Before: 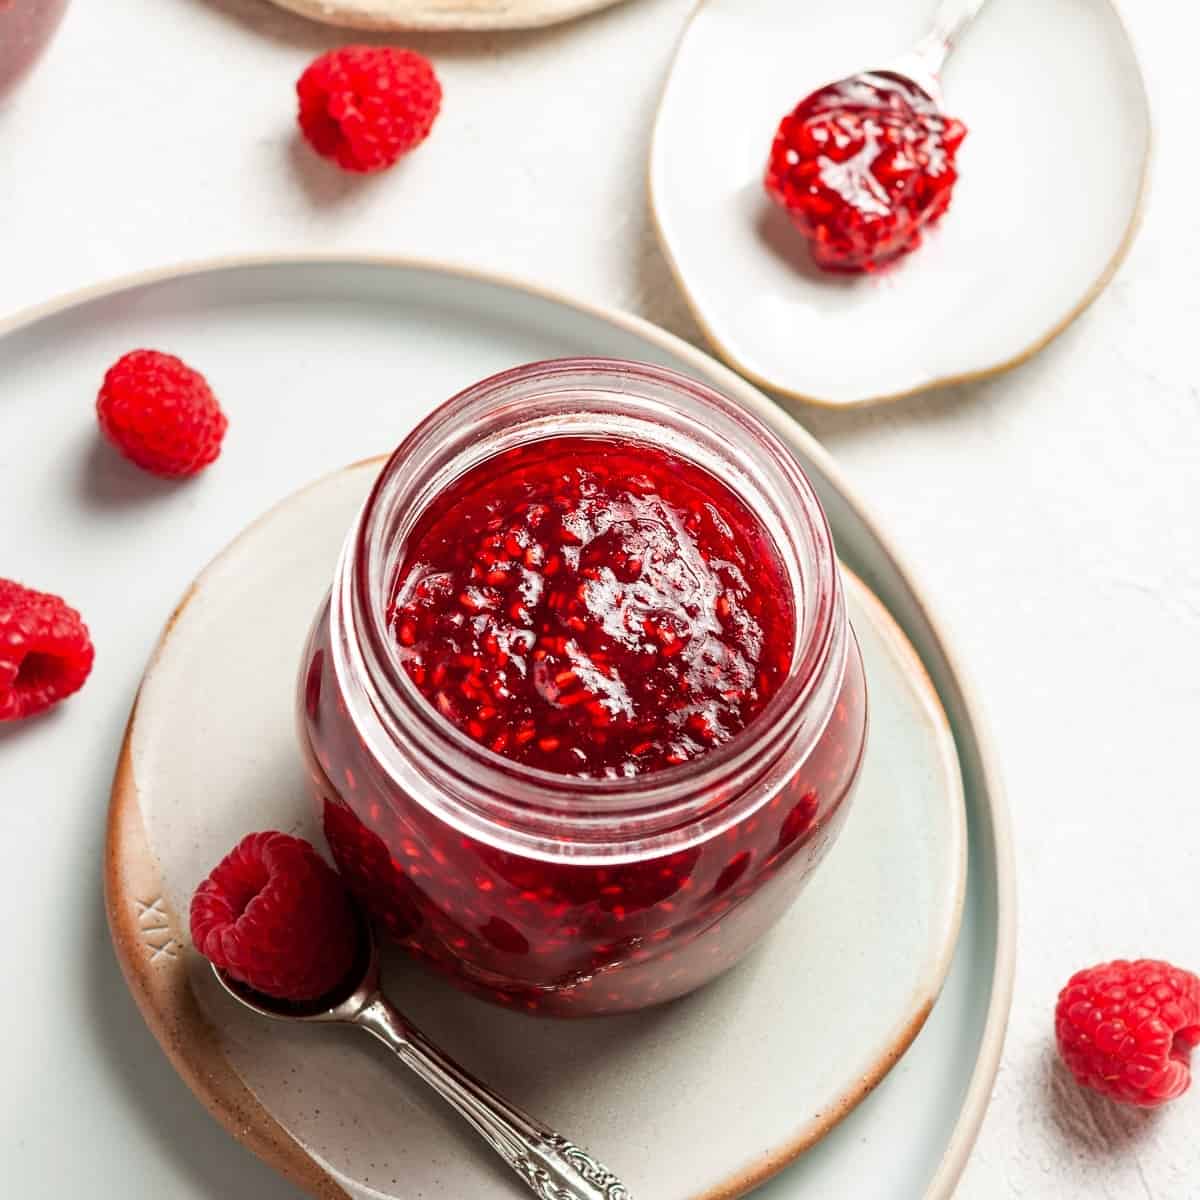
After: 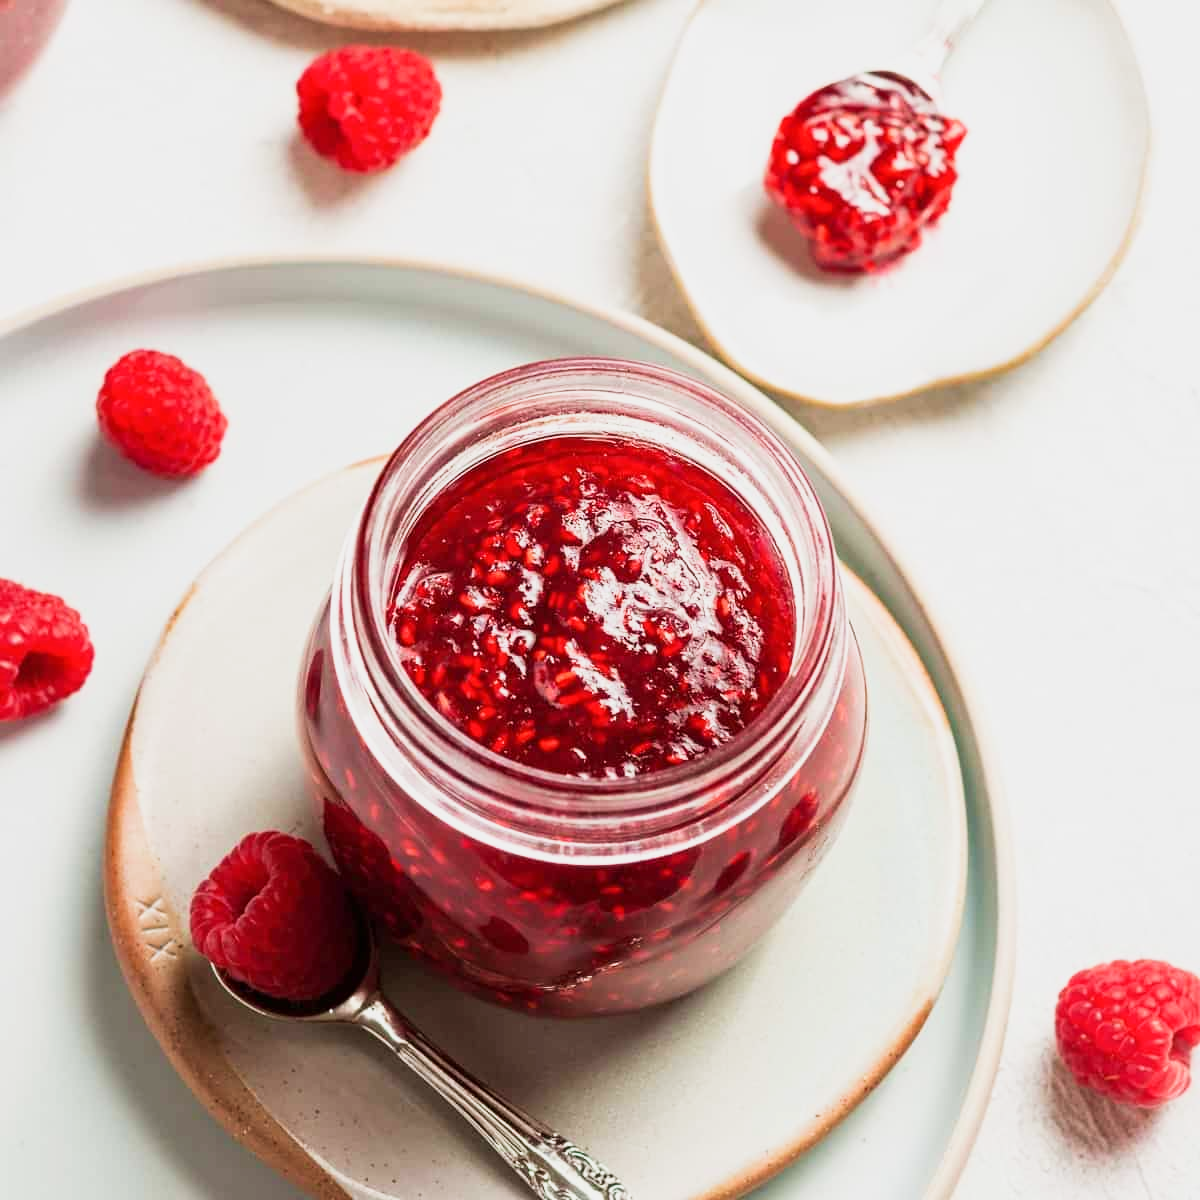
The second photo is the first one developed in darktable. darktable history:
velvia: on, module defaults
exposure: exposure 0.375 EV, compensate highlight preservation false
sigmoid: contrast 1.22, skew 0.65
color balance: contrast fulcrum 17.78%
